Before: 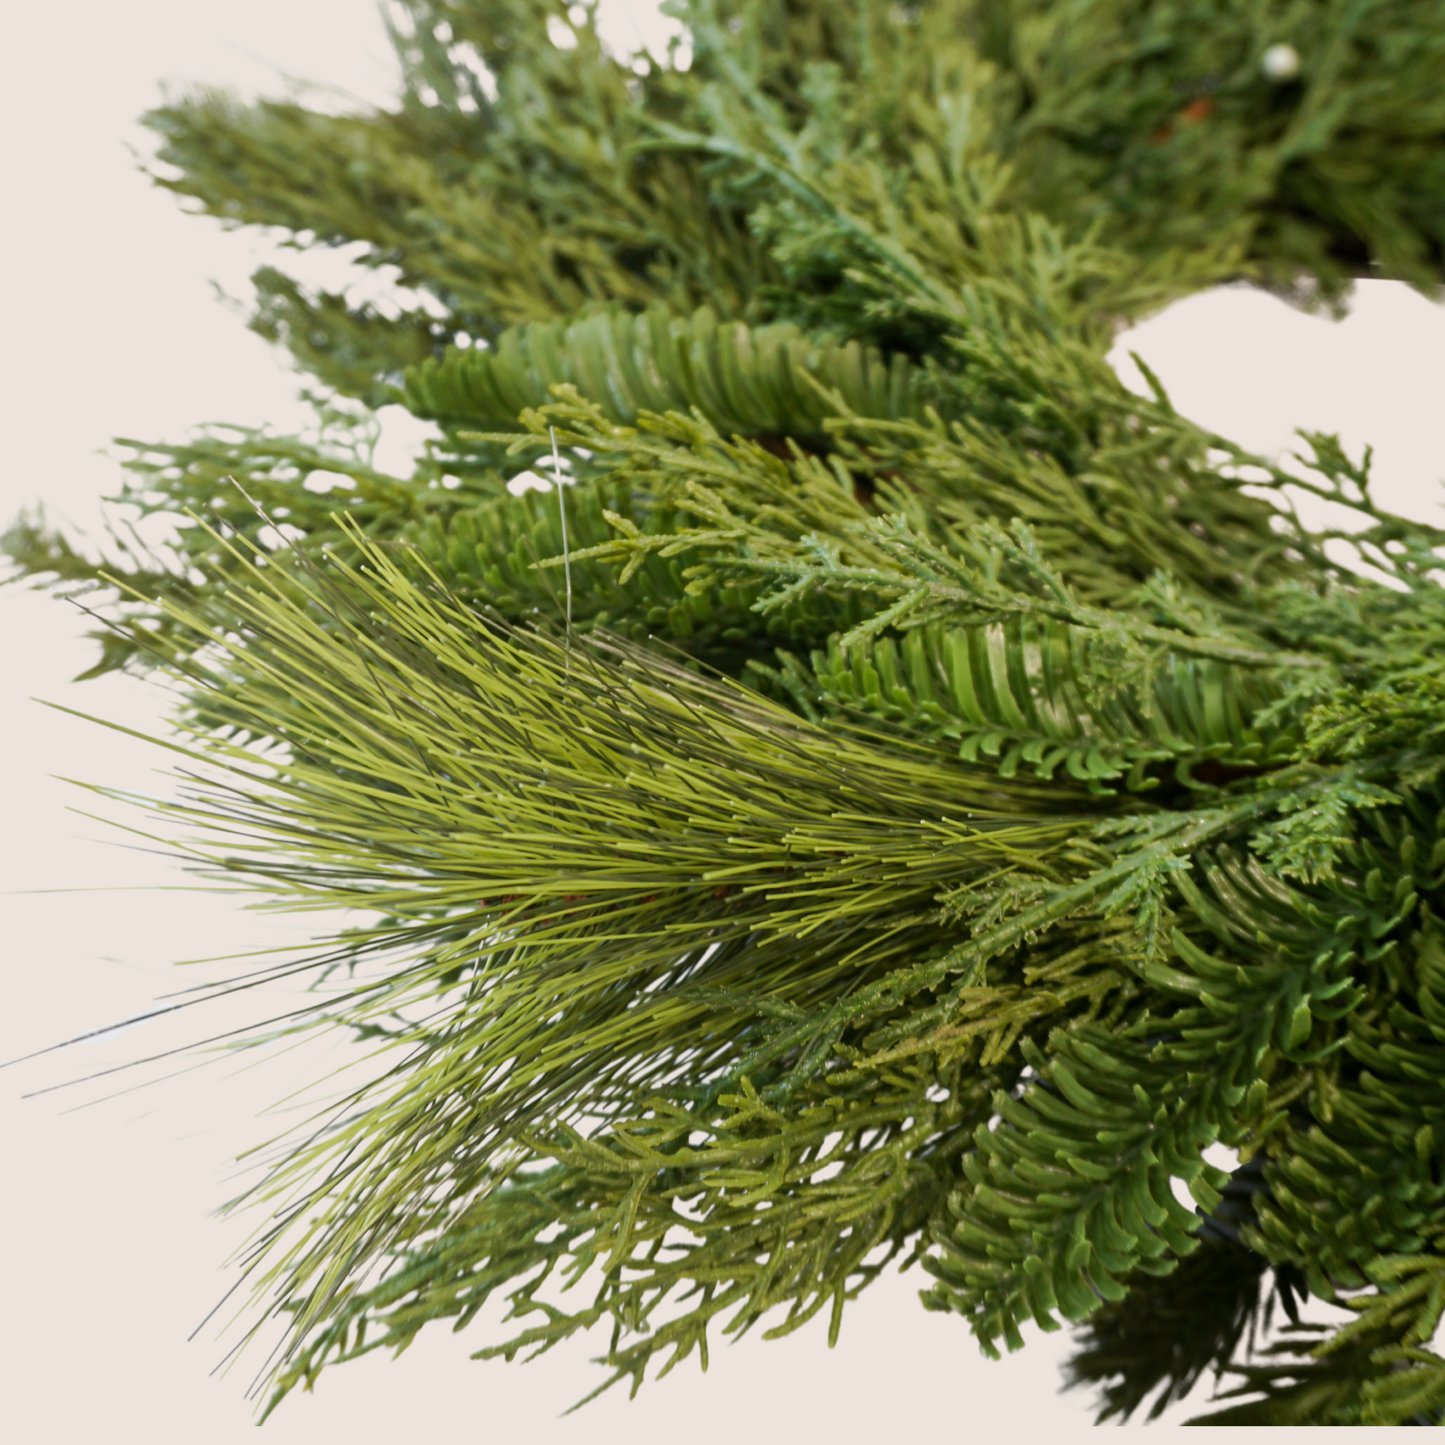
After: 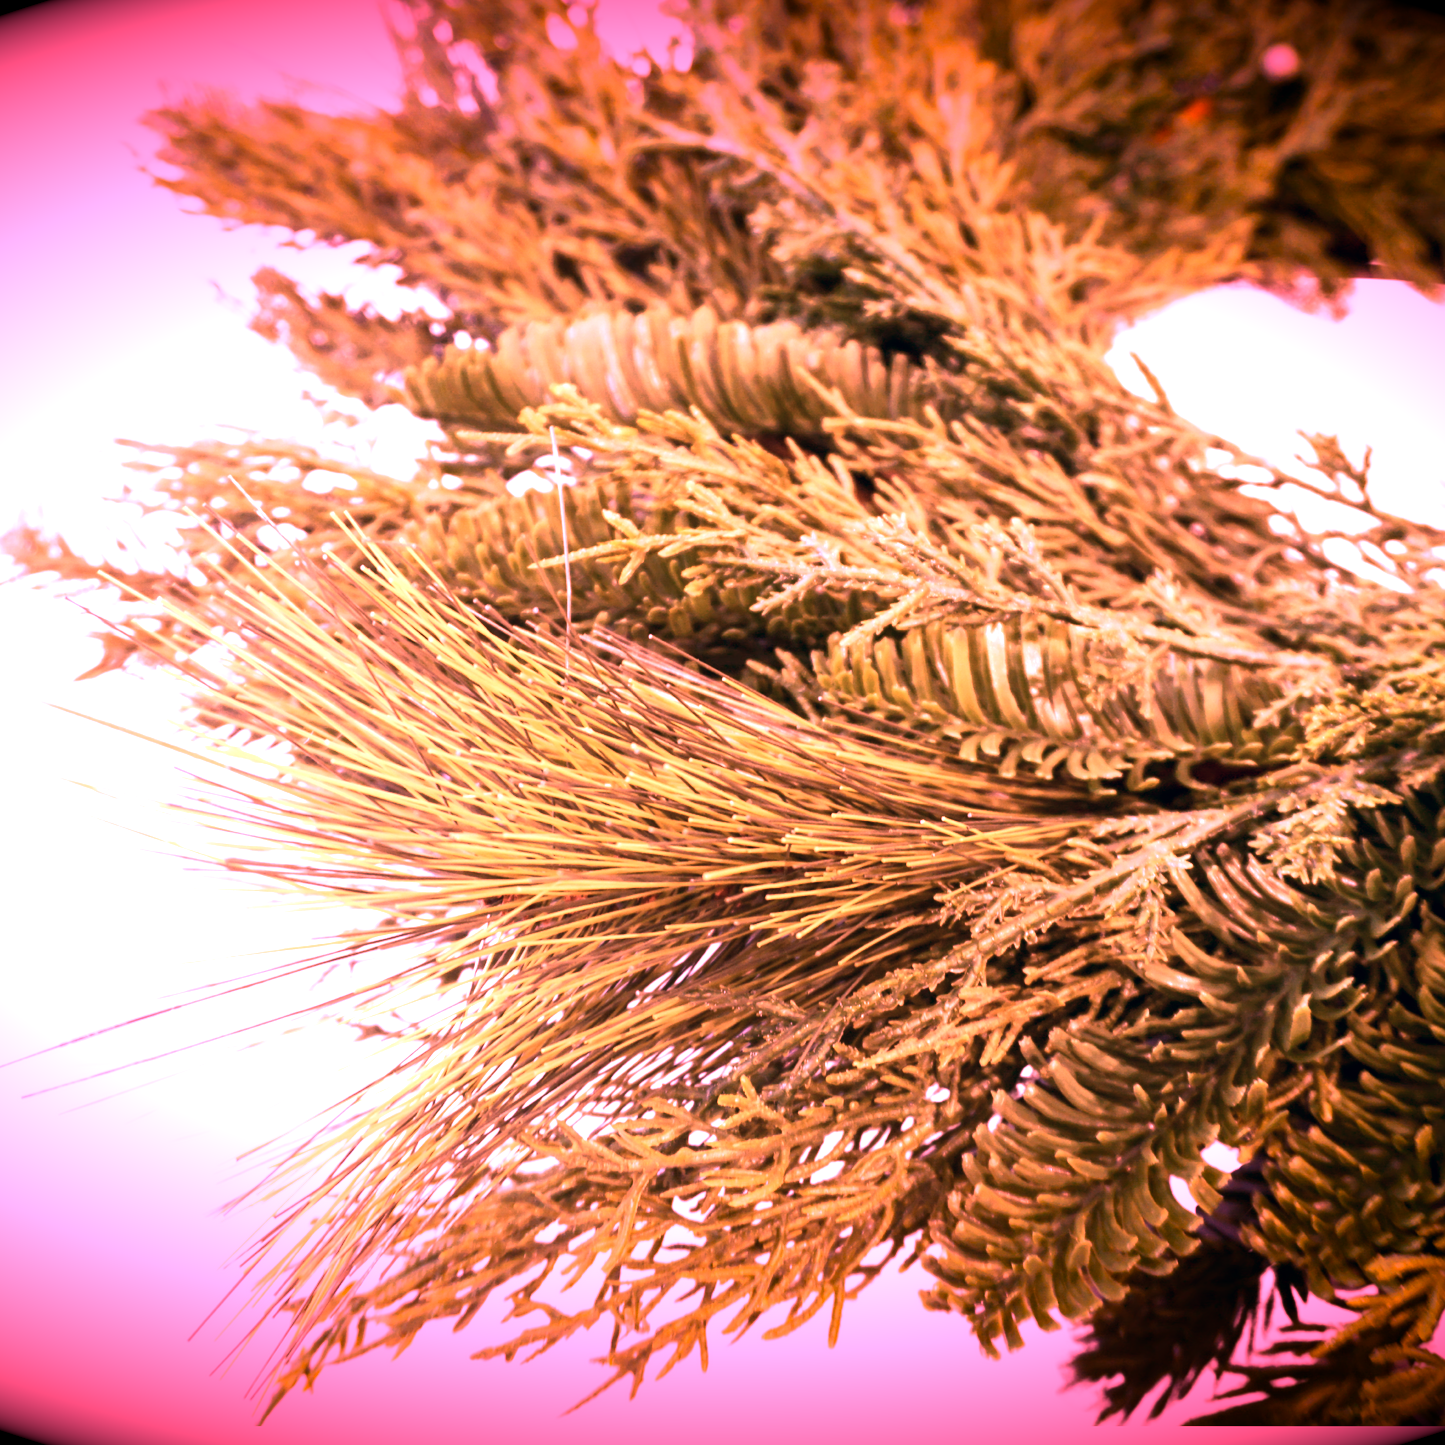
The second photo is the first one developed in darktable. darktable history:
denoise (profiled): patch size 4, strength 0.75, central pixel weight 0, a [0, 0, 0], b [0, 0, 0], mode non-local means, y [[0, 0, 0.5 ×5] ×4, [0.5 ×7], [0.5 ×7]], fix various bugs in algorithm false, upgrade profiled transform false, color mode RGB, compensate highlight preservation false | blend: blend mode normal, opacity 100%; mask: uniform (no mask)
shadows and highlights: shadows 30.86, highlights 0, soften with gaussian | blend: blend mode normal, opacity 67%; mask: uniform (no mask)
exposure: black level correction 0.001, compensate highlight preservation false
contrast brightness saturation: contrast 0.07
white balance: red 2.386, blue 1.474
color balance: mode lift, gamma, gain (sRGB)
color zones: curves: ch0 [(0, 0.558) (0.143, 0.559) (0.286, 0.529) (0.429, 0.505) (0.571, 0.5) (0.714, 0.5) (0.857, 0.5) (1, 0.558)]; ch1 [(0, 0.469) (0.01, 0.469) (0.12, 0.446) (0.248, 0.469) (0.5, 0.5) (0.748, 0.5) (0.99, 0.469) (1, 0.469)]
vignetting: fall-off start 98.29%, fall-off radius 100%, brightness -1, saturation 0.5, width/height ratio 1.428
color correction: highlights a* 0.207, highlights b* 2.7, shadows a* -0.874, shadows b* -4.78
tone curve: curves: ch0 [(0, 0) (0.265, 0.253) (0.732, 0.751) (1, 1)], color space Lab, linked channels, preserve colors none | blend: blend mode normal, opacity 66%; mask: uniform (no mask)
